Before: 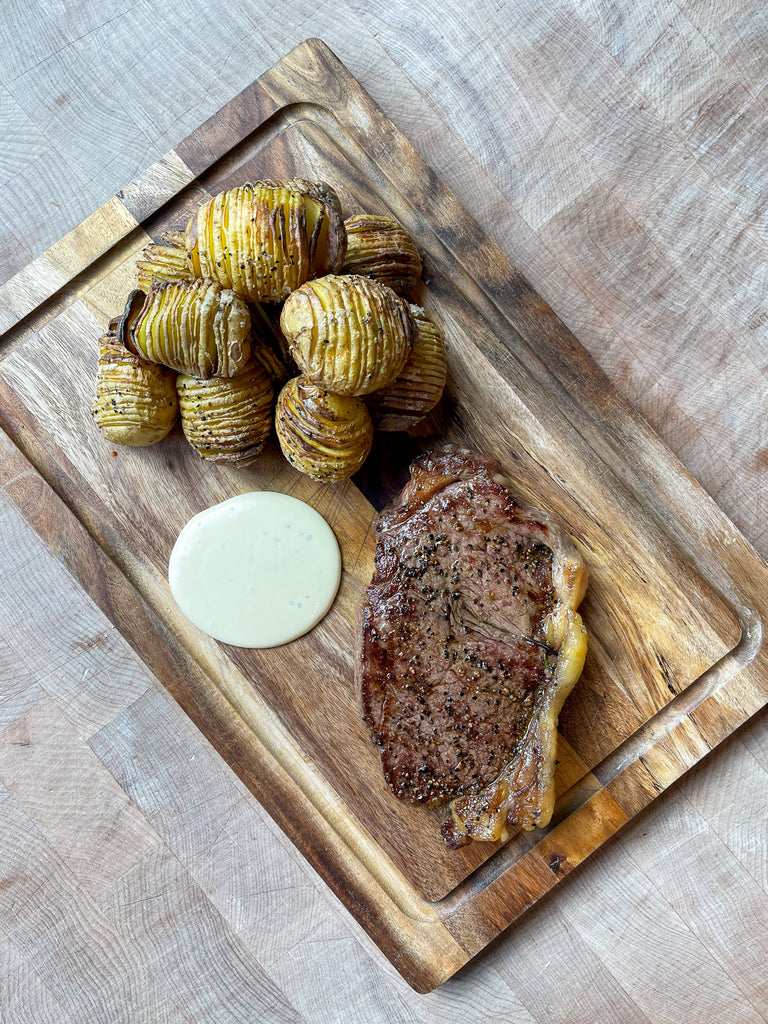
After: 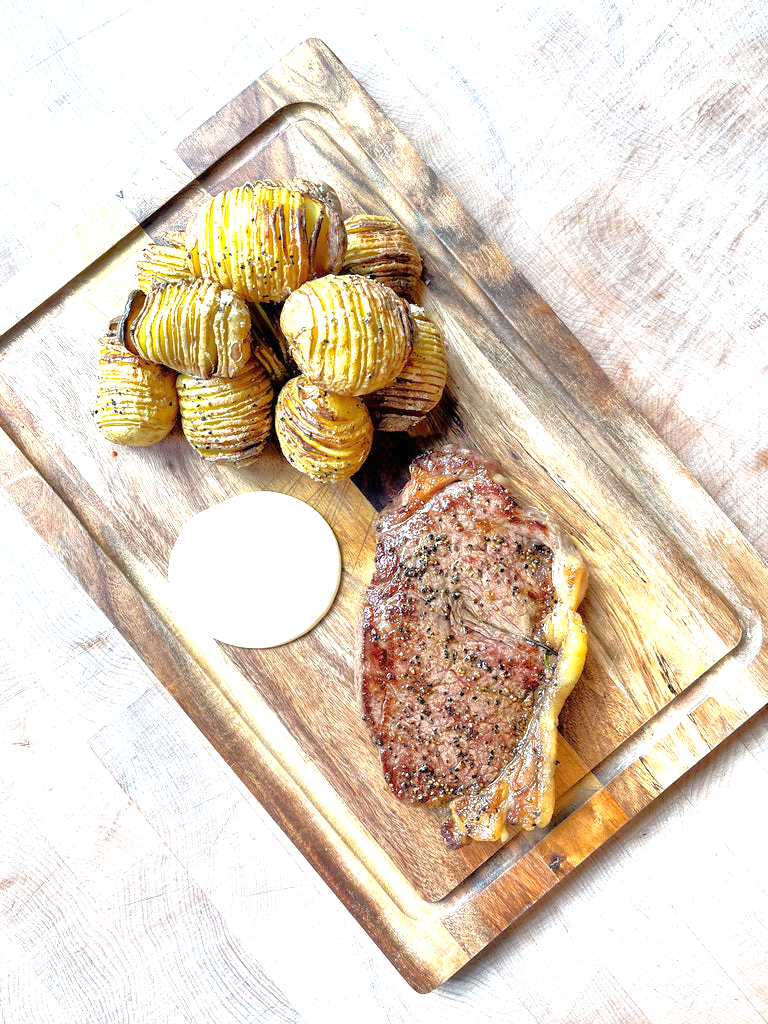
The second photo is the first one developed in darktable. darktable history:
exposure: black level correction 0, exposure 1.2 EV, compensate highlight preservation false
tone equalizer: -7 EV 0.15 EV, -6 EV 0.6 EV, -5 EV 1.15 EV, -4 EV 1.33 EV, -3 EV 1.15 EV, -2 EV 0.6 EV, -1 EV 0.15 EV, mask exposure compensation -0.5 EV
